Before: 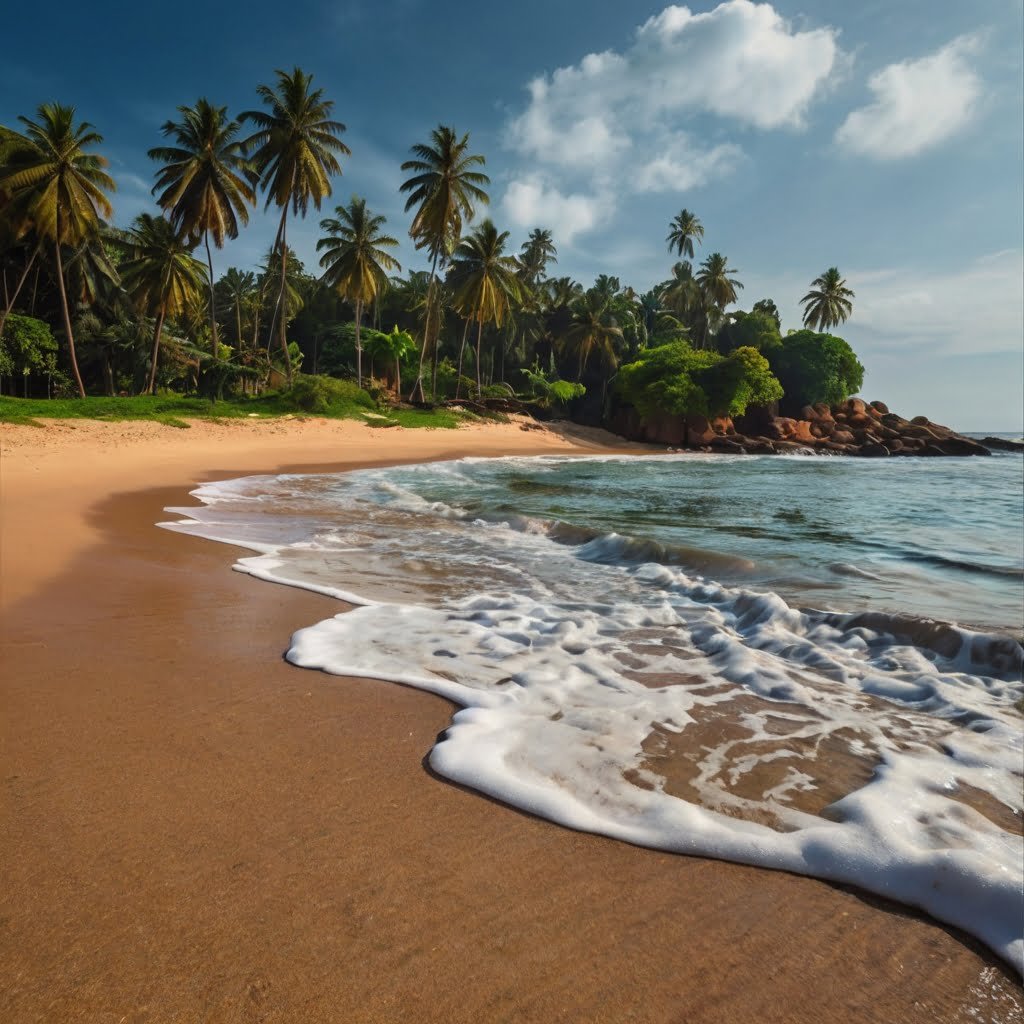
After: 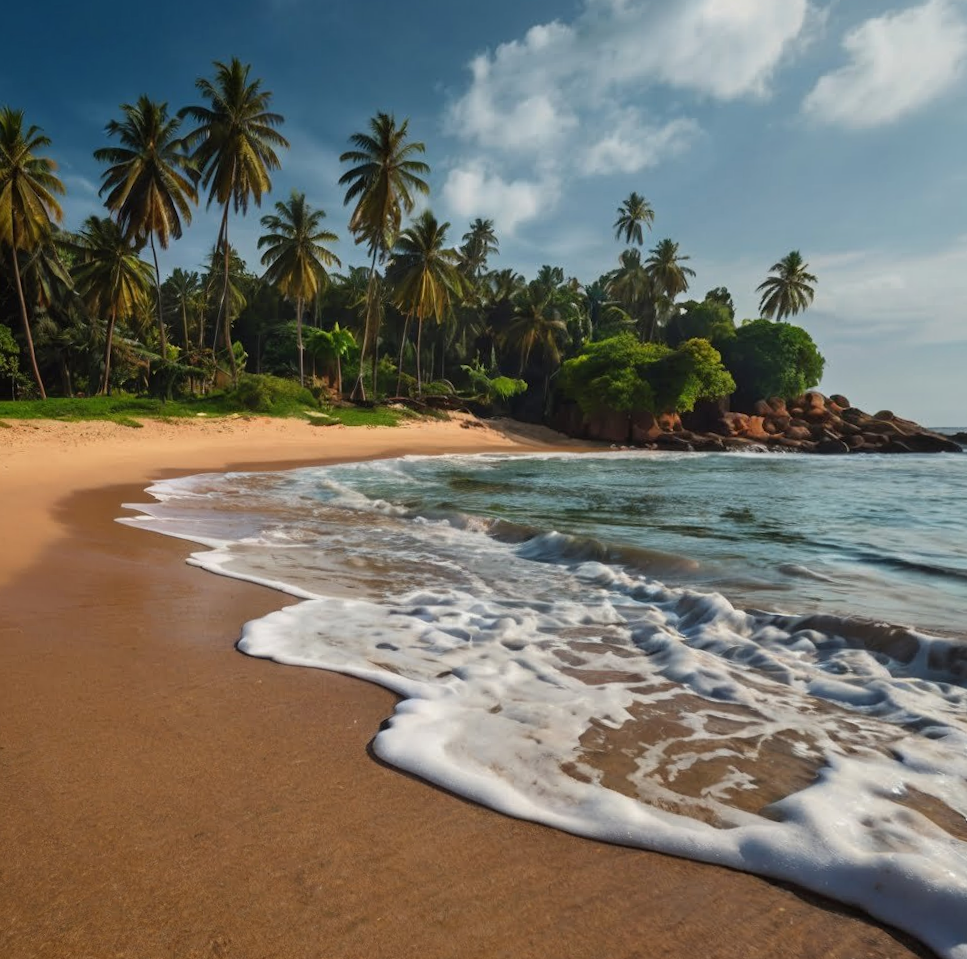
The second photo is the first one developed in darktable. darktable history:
exposure: exposure -0.064 EV, compensate highlight preservation false
rotate and perspective: rotation 0.062°, lens shift (vertical) 0.115, lens shift (horizontal) -0.133, crop left 0.047, crop right 0.94, crop top 0.061, crop bottom 0.94
